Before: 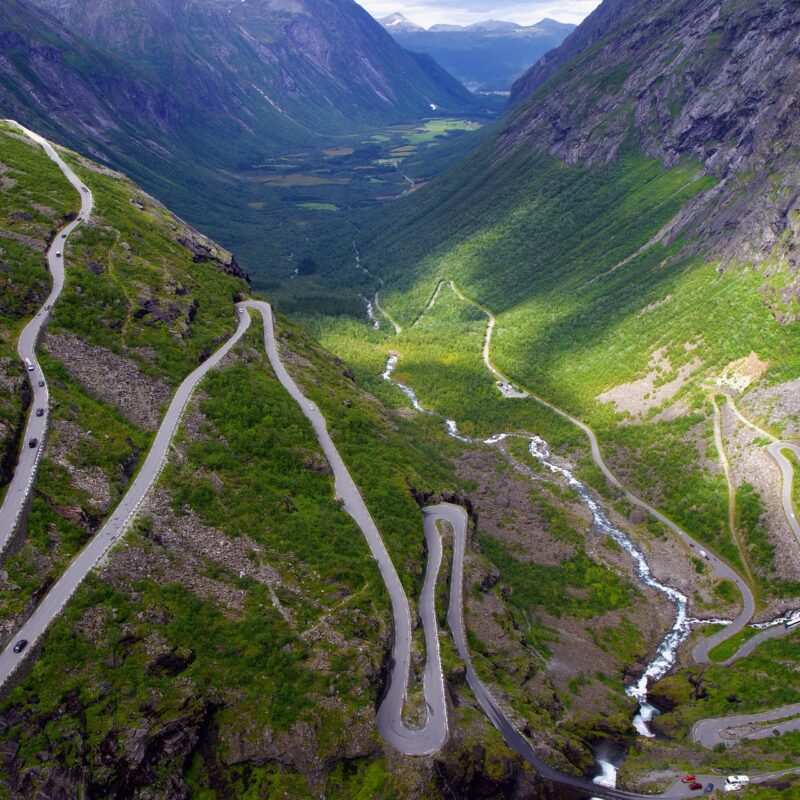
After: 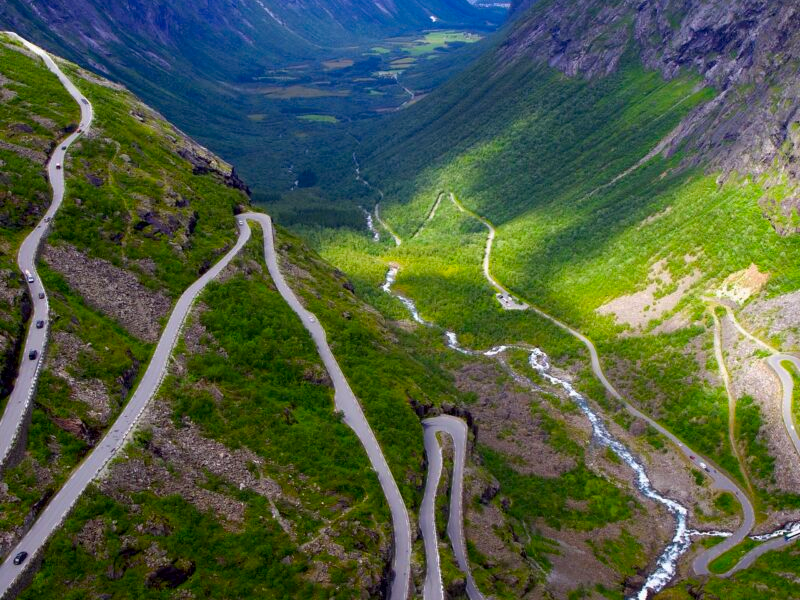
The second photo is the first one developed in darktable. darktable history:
crop: top 11.049%, bottom 13.931%
contrast brightness saturation: contrast 0.089, saturation 0.273
